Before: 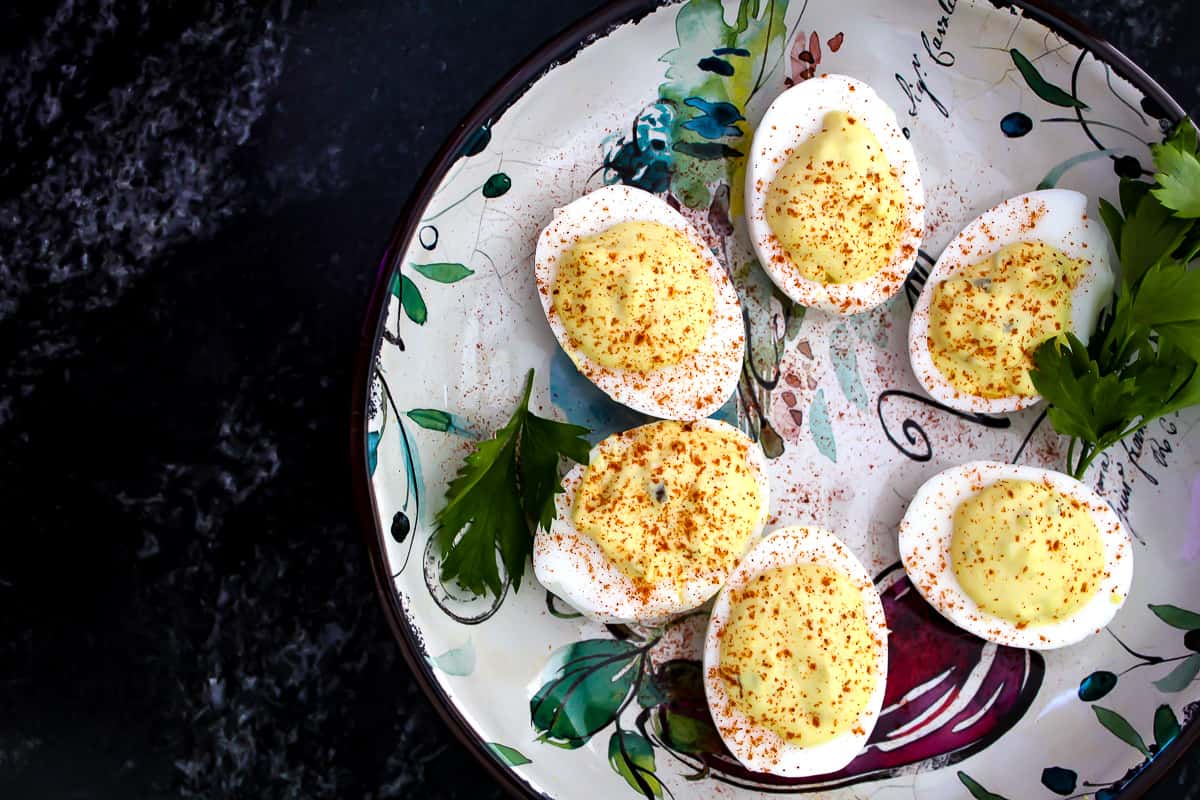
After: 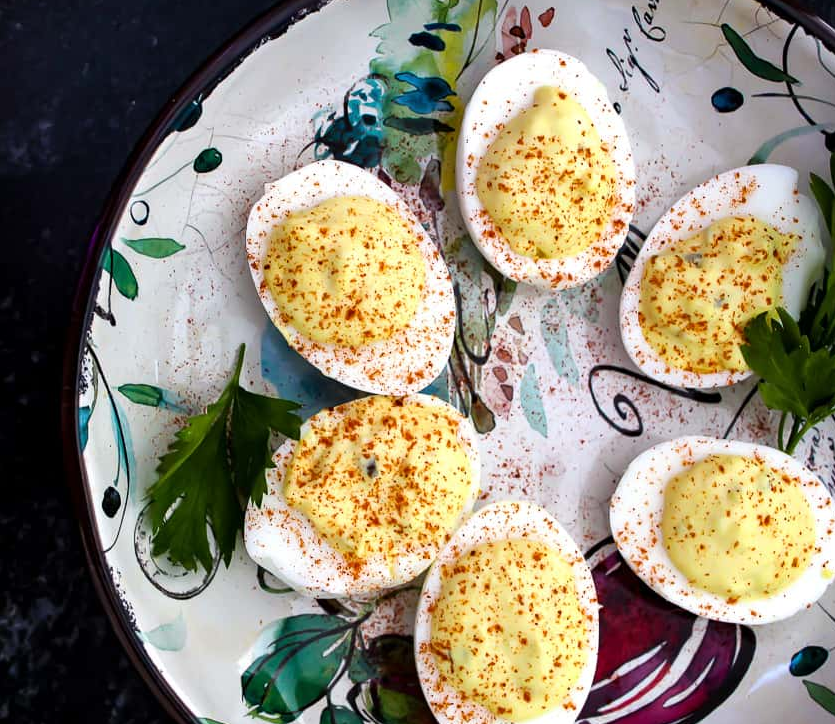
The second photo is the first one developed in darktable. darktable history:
crop and rotate: left 24.148%, top 3.169%, right 6.218%, bottom 6.26%
